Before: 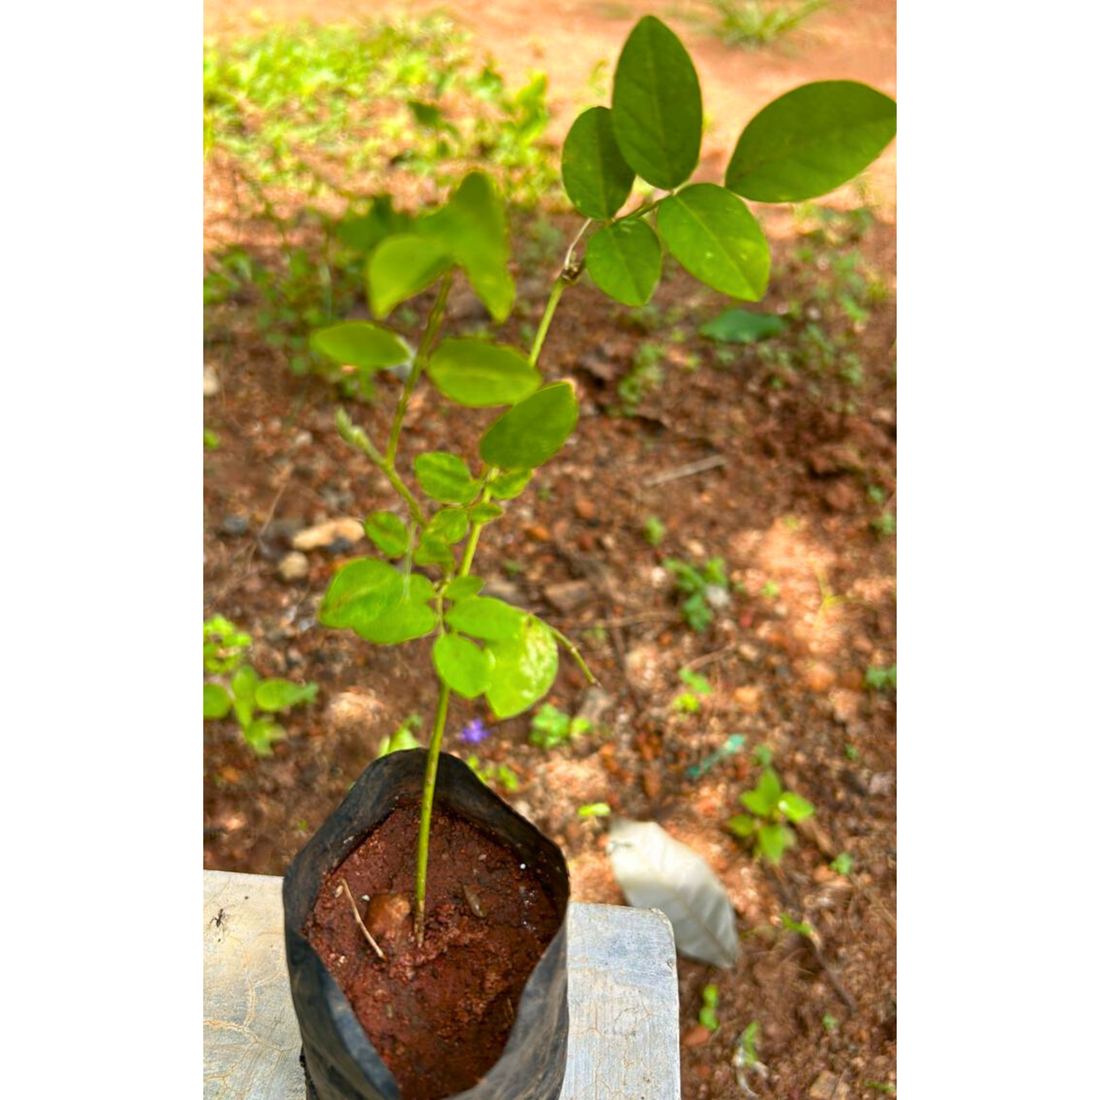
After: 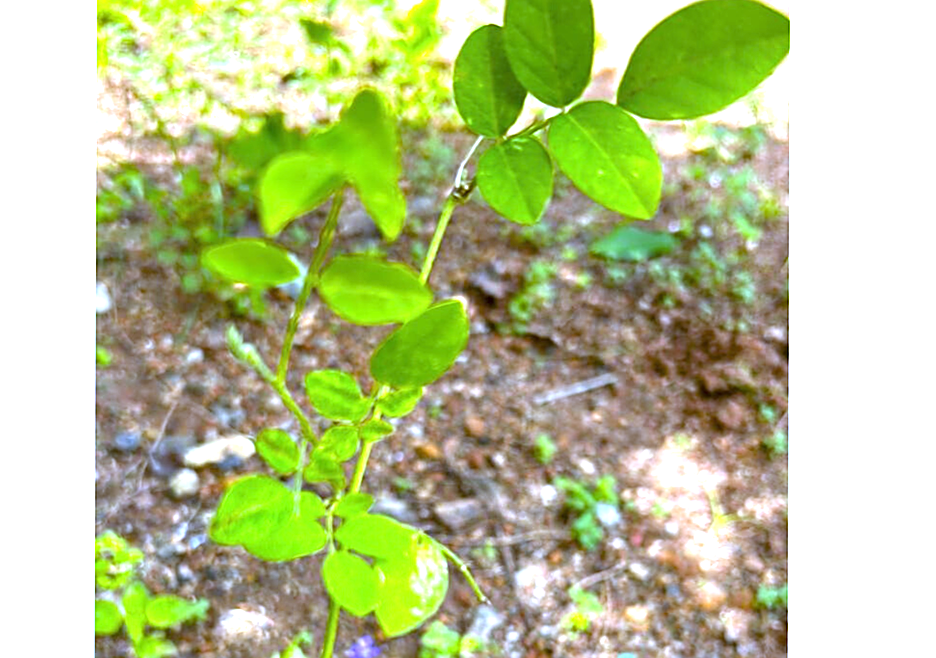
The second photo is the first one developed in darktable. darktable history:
crop and rotate: left 9.345%, top 7.22%, right 4.982%, bottom 32.331%
rotate and perspective: rotation 0.192°, lens shift (horizontal) -0.015, crop left 0.005, crop right 0.996, crop top 0.006, crop bottom 0.99
sharpen: on, module defaults
white balance: red 0.766, blue 1.537
exposure: black level correction 0, exposure 1.173 EV, compensate exposure bias true, compensate highlight preservation false
